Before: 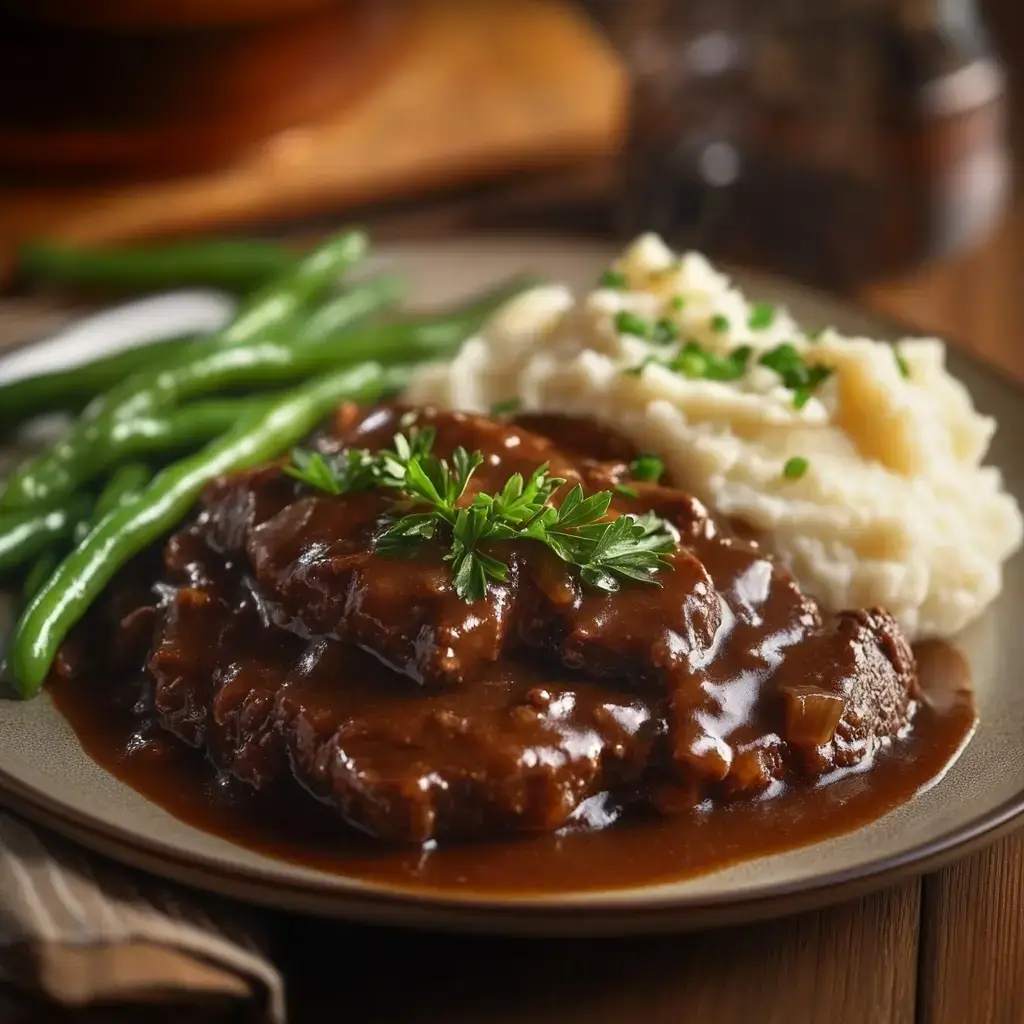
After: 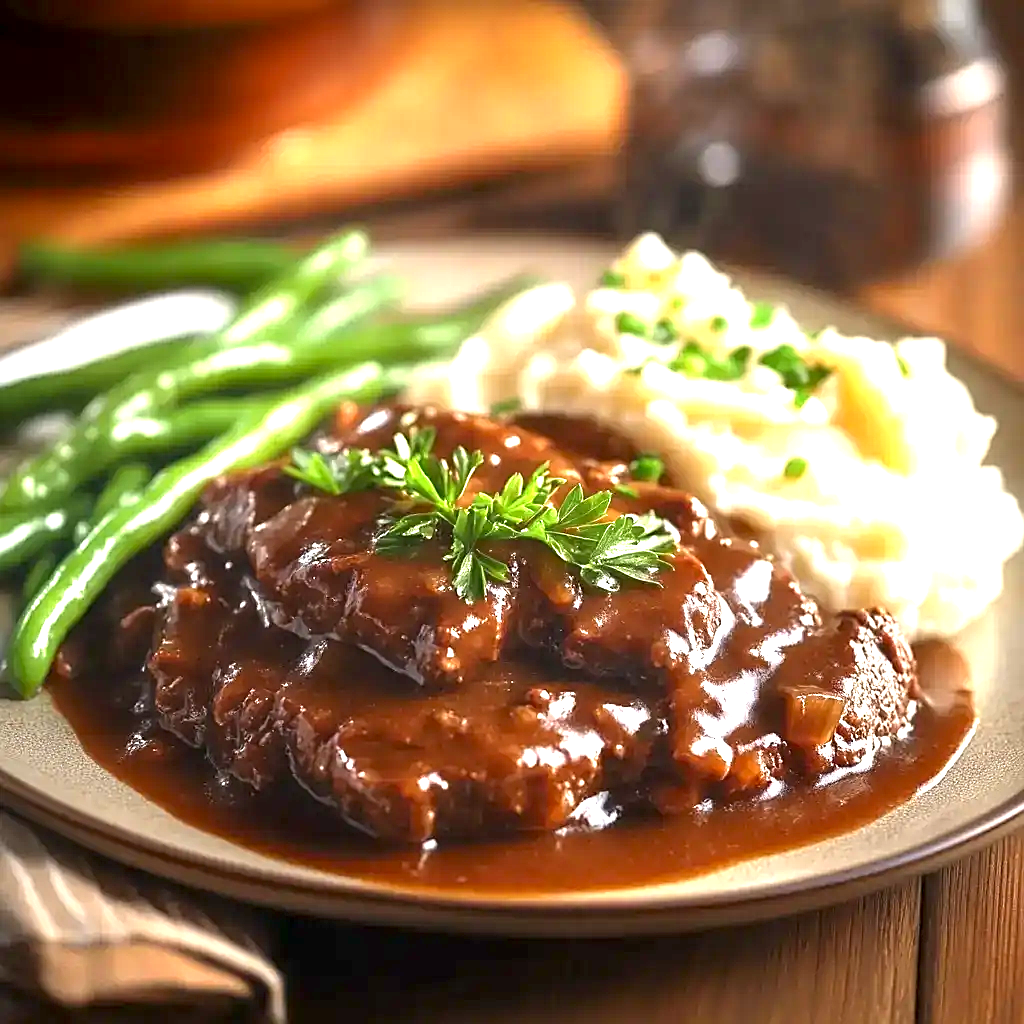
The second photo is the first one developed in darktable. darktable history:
exposure: black level correction 0.001, exposure 1.646 EV, compensate exposure bias true, compensate highlight preservation false
sharpen: on, module defaults
